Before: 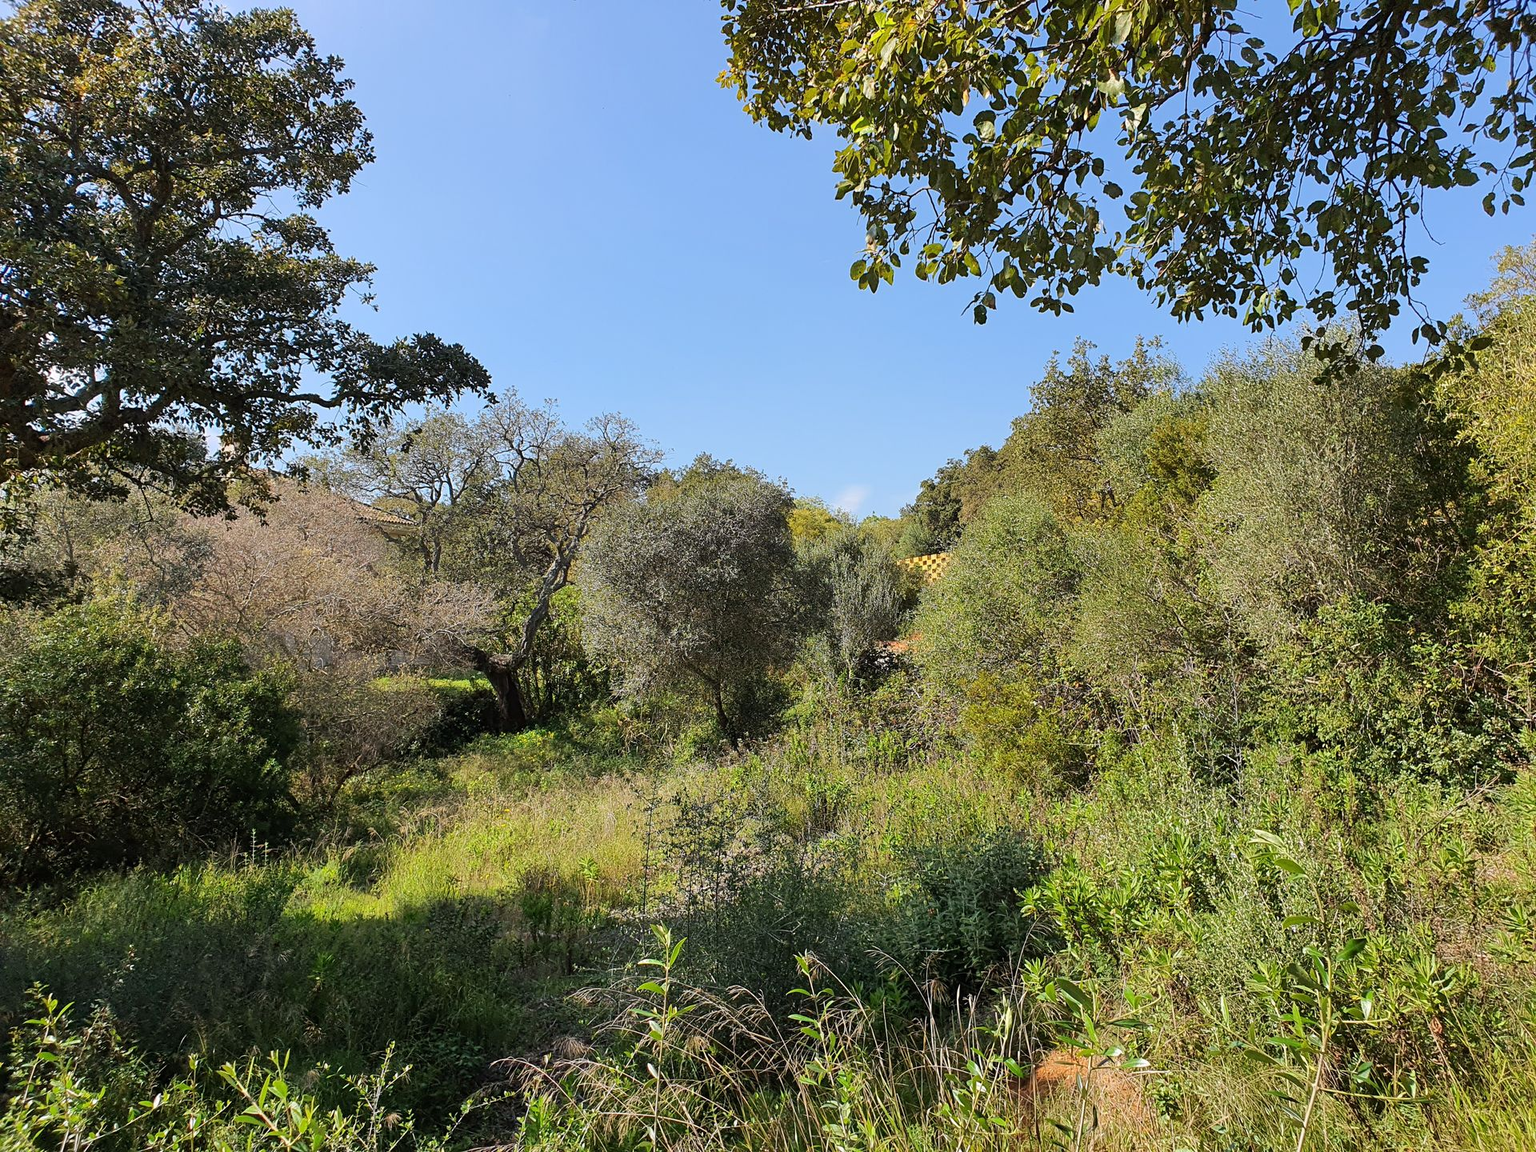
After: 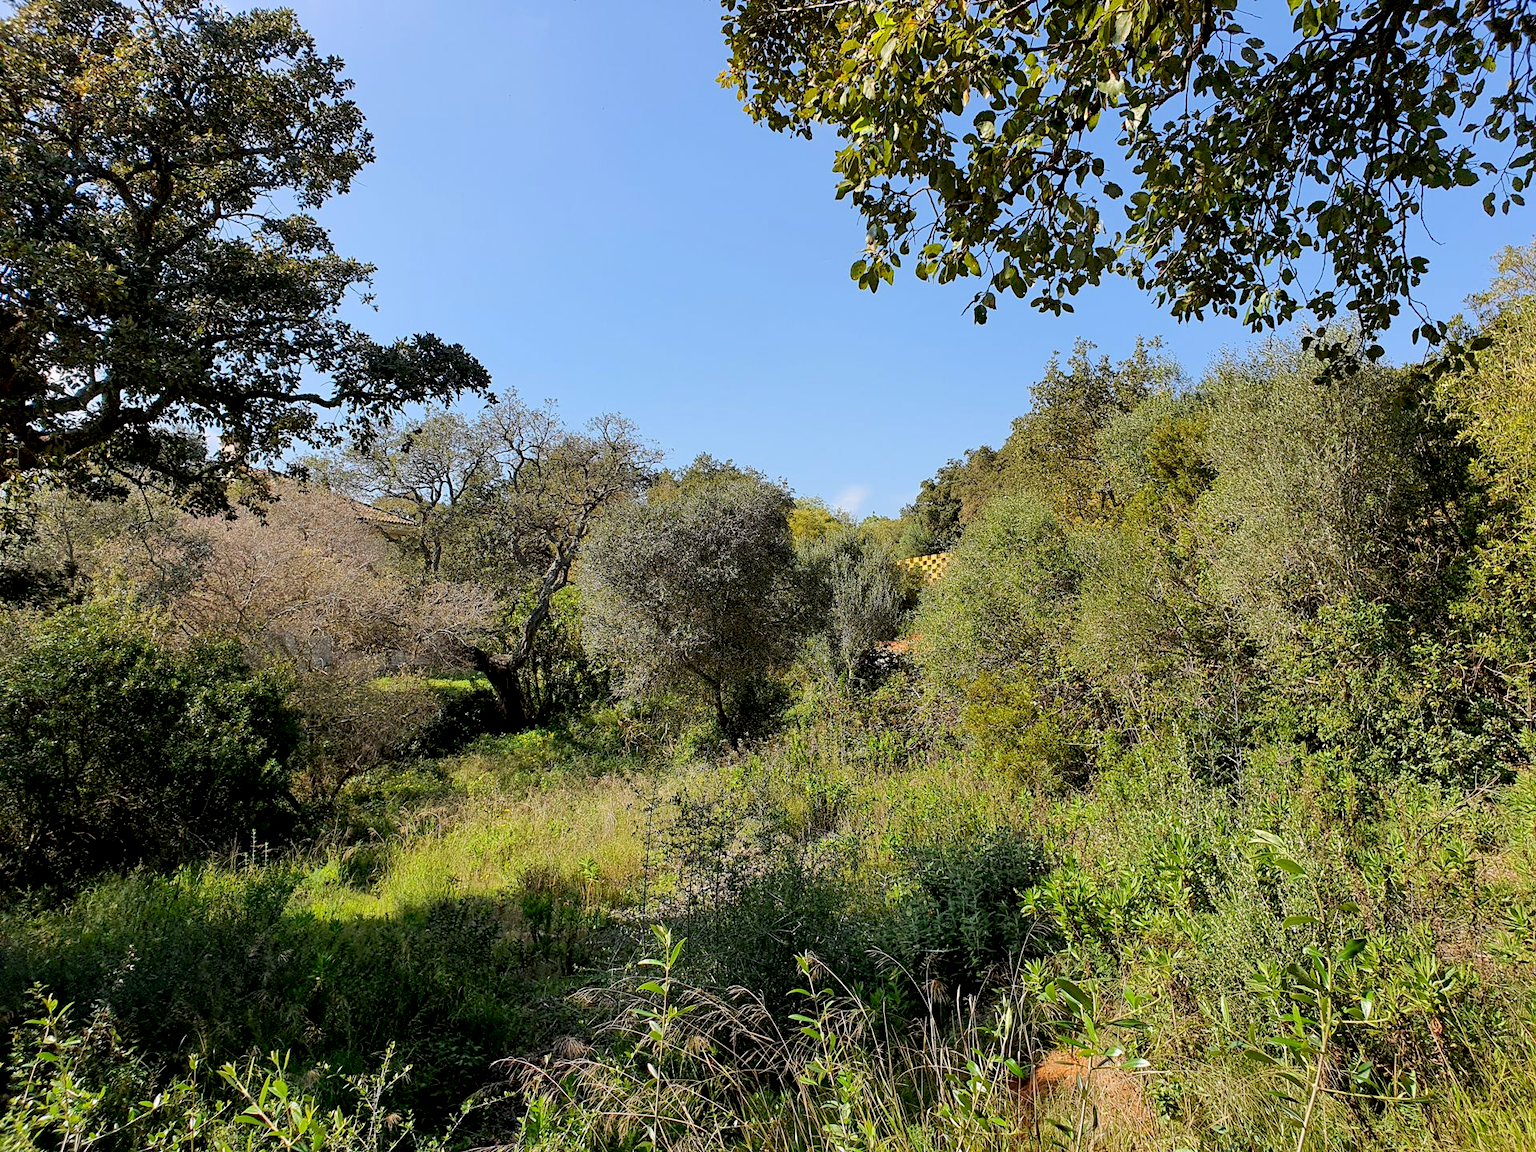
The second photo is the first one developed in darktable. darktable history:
exposure: black level correction 0.012, compensate highlight preservation false
white balance: emerald 1
